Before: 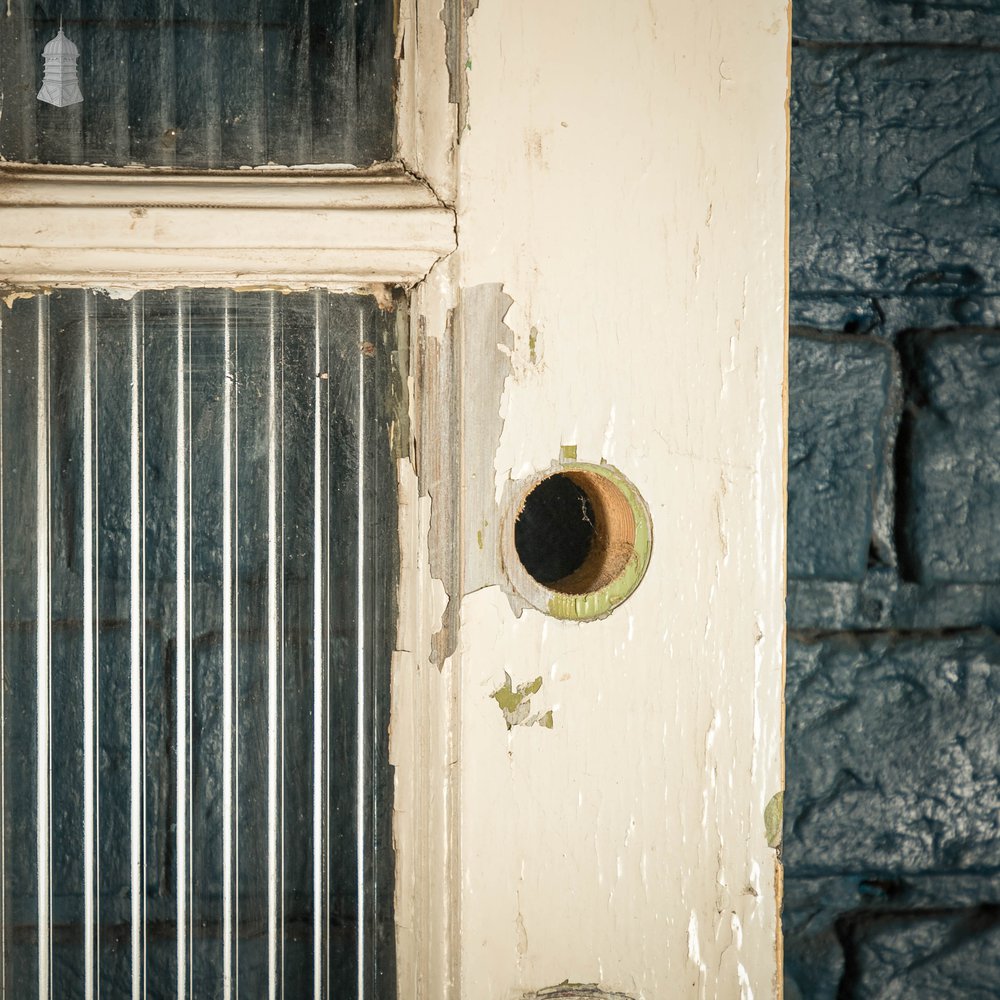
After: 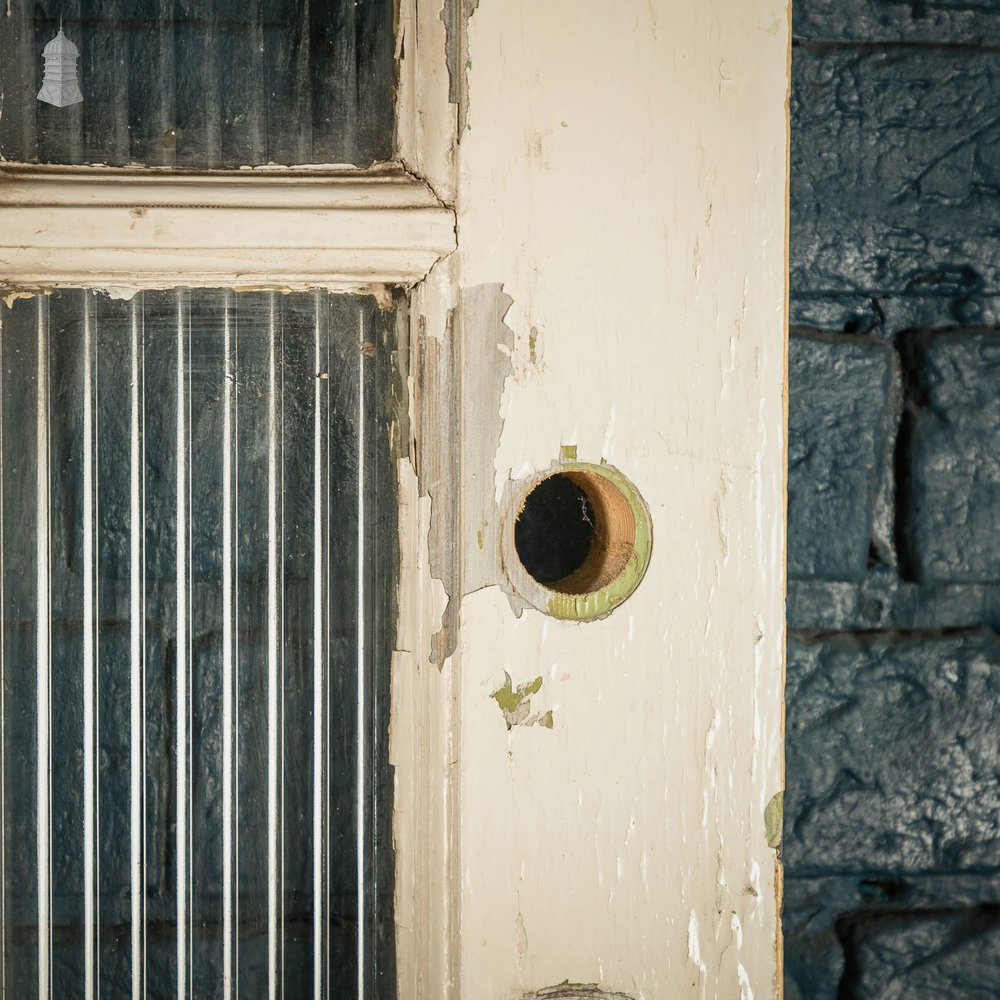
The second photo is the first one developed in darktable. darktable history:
exposure: exposure -0.147 EV, compensate exposure bias true, compensate highlight preservation false
